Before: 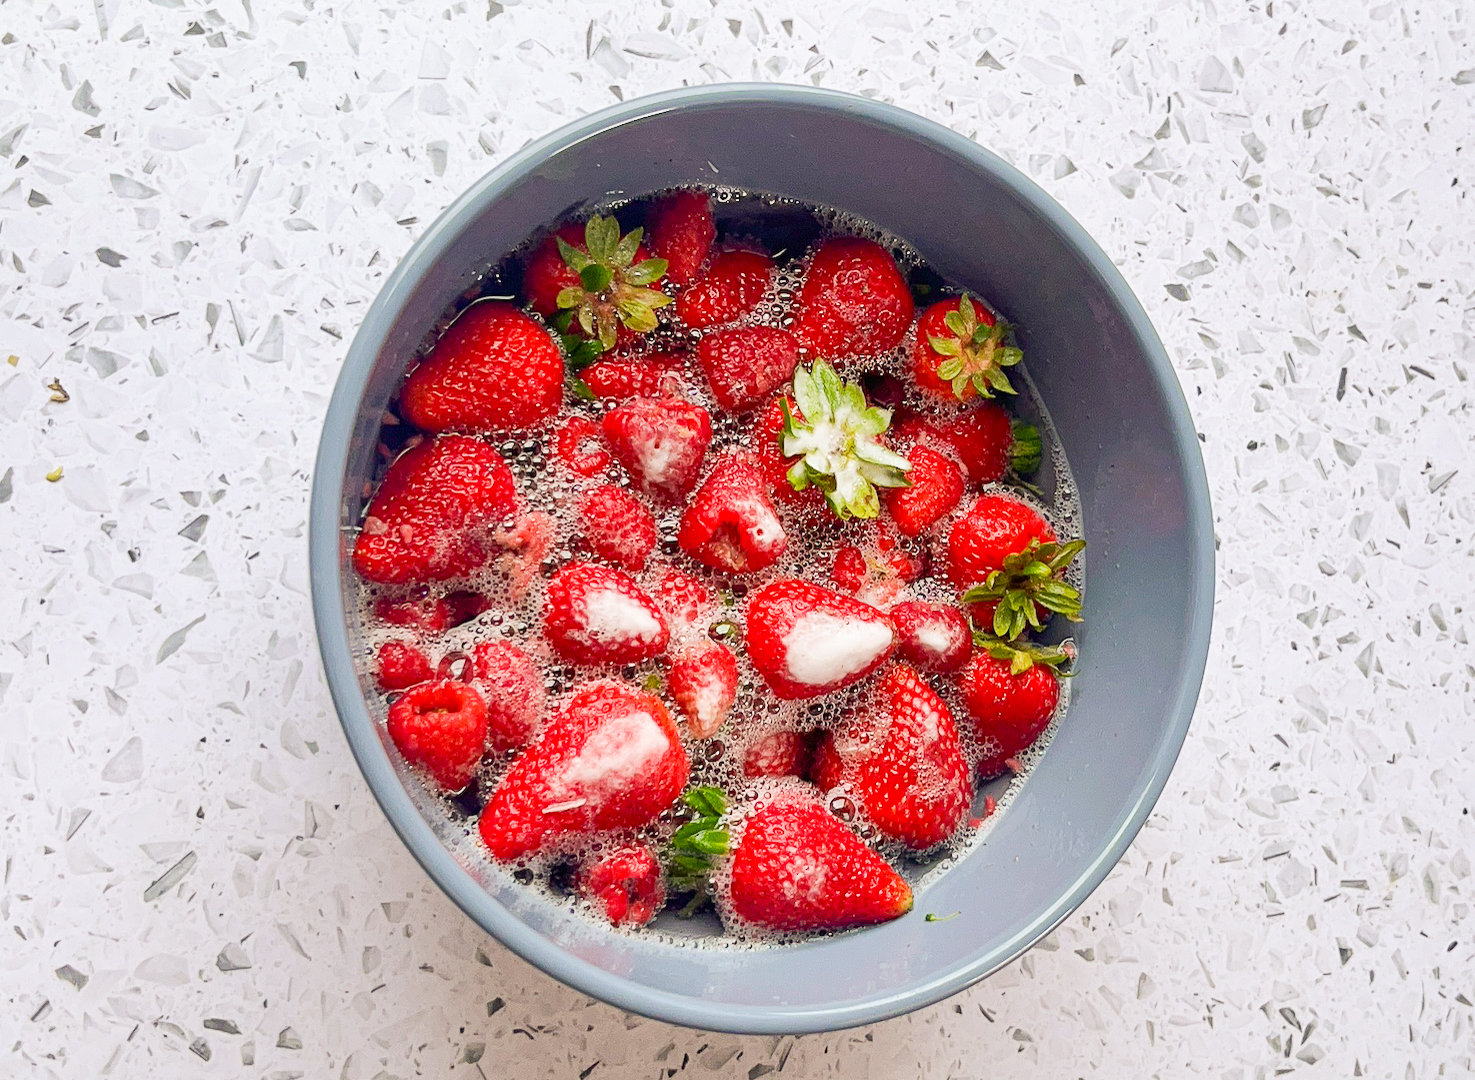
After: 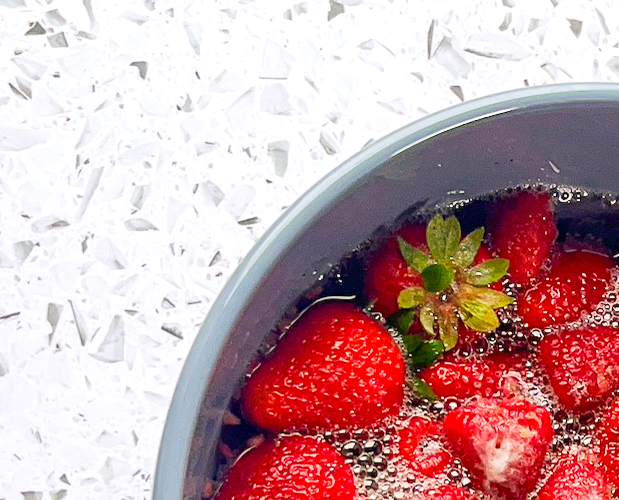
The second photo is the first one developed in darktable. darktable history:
exposure: exposure 0.191 EV, compensate highlight preservation false
crop and rotate: left 10.817%, top 0.062%, right 47.194%, bottom 53.626%
color balance rgb: perceptual saturation grading › global saturation 10%, global vibrance 10%
tone equalizer: on, module defaults
